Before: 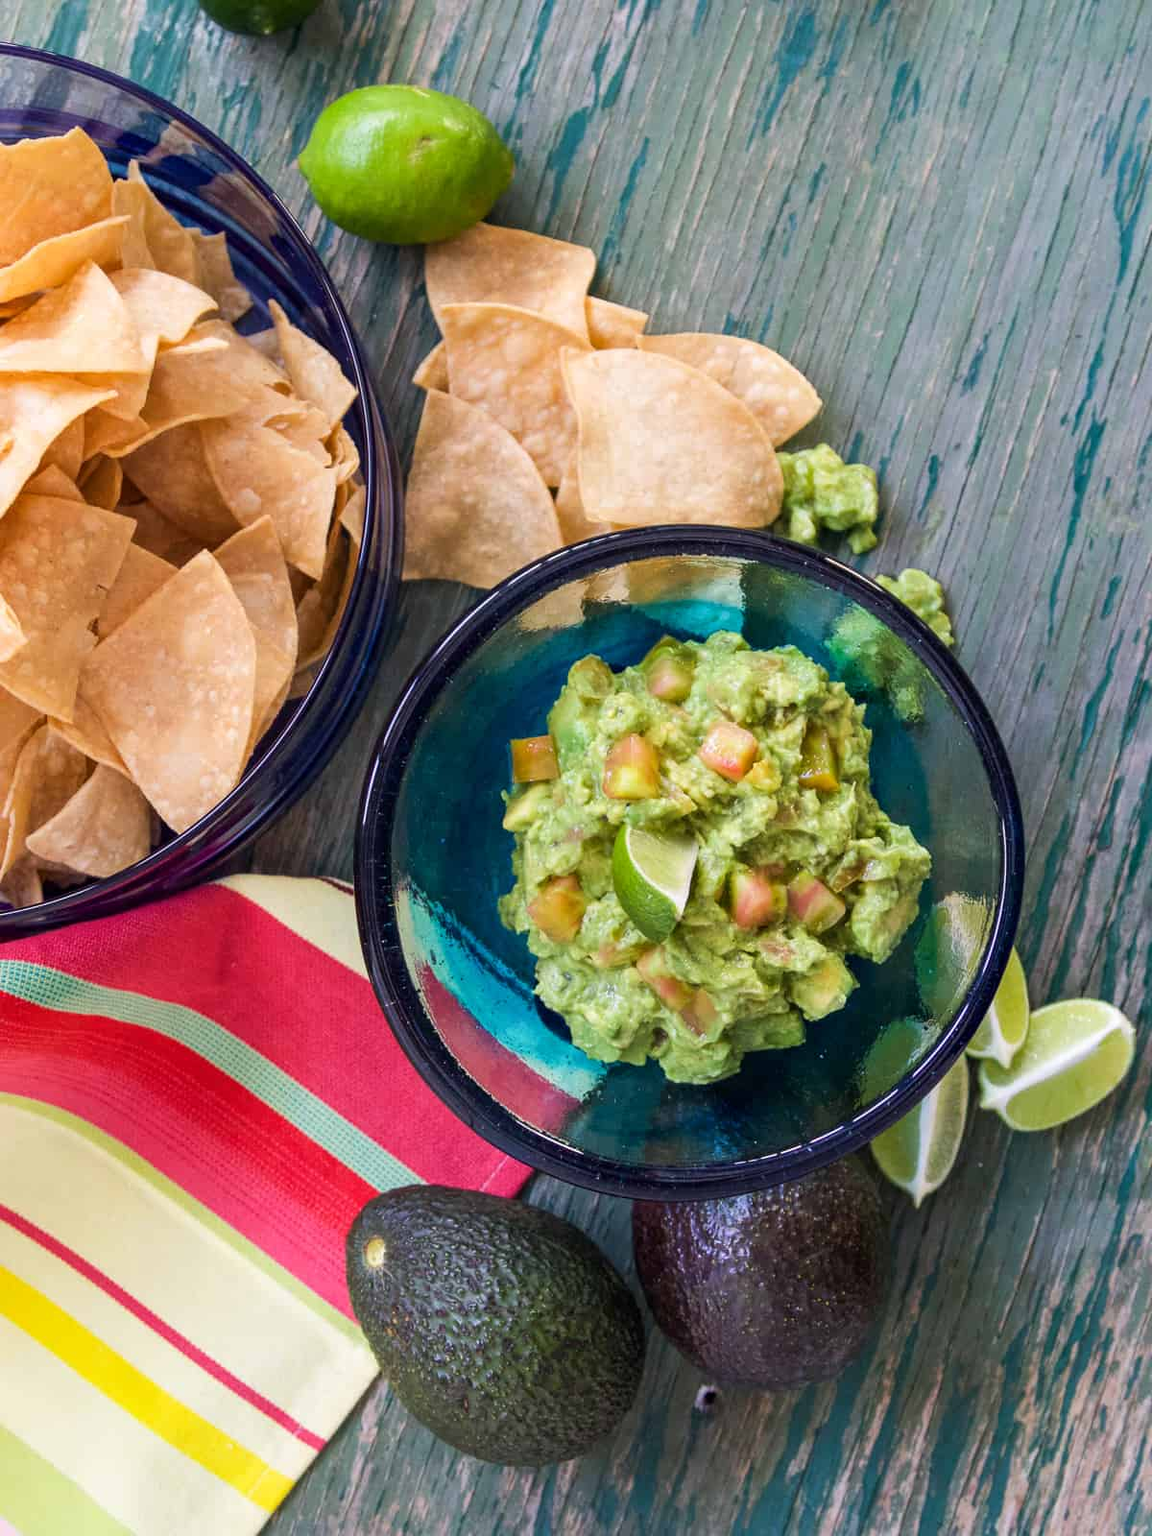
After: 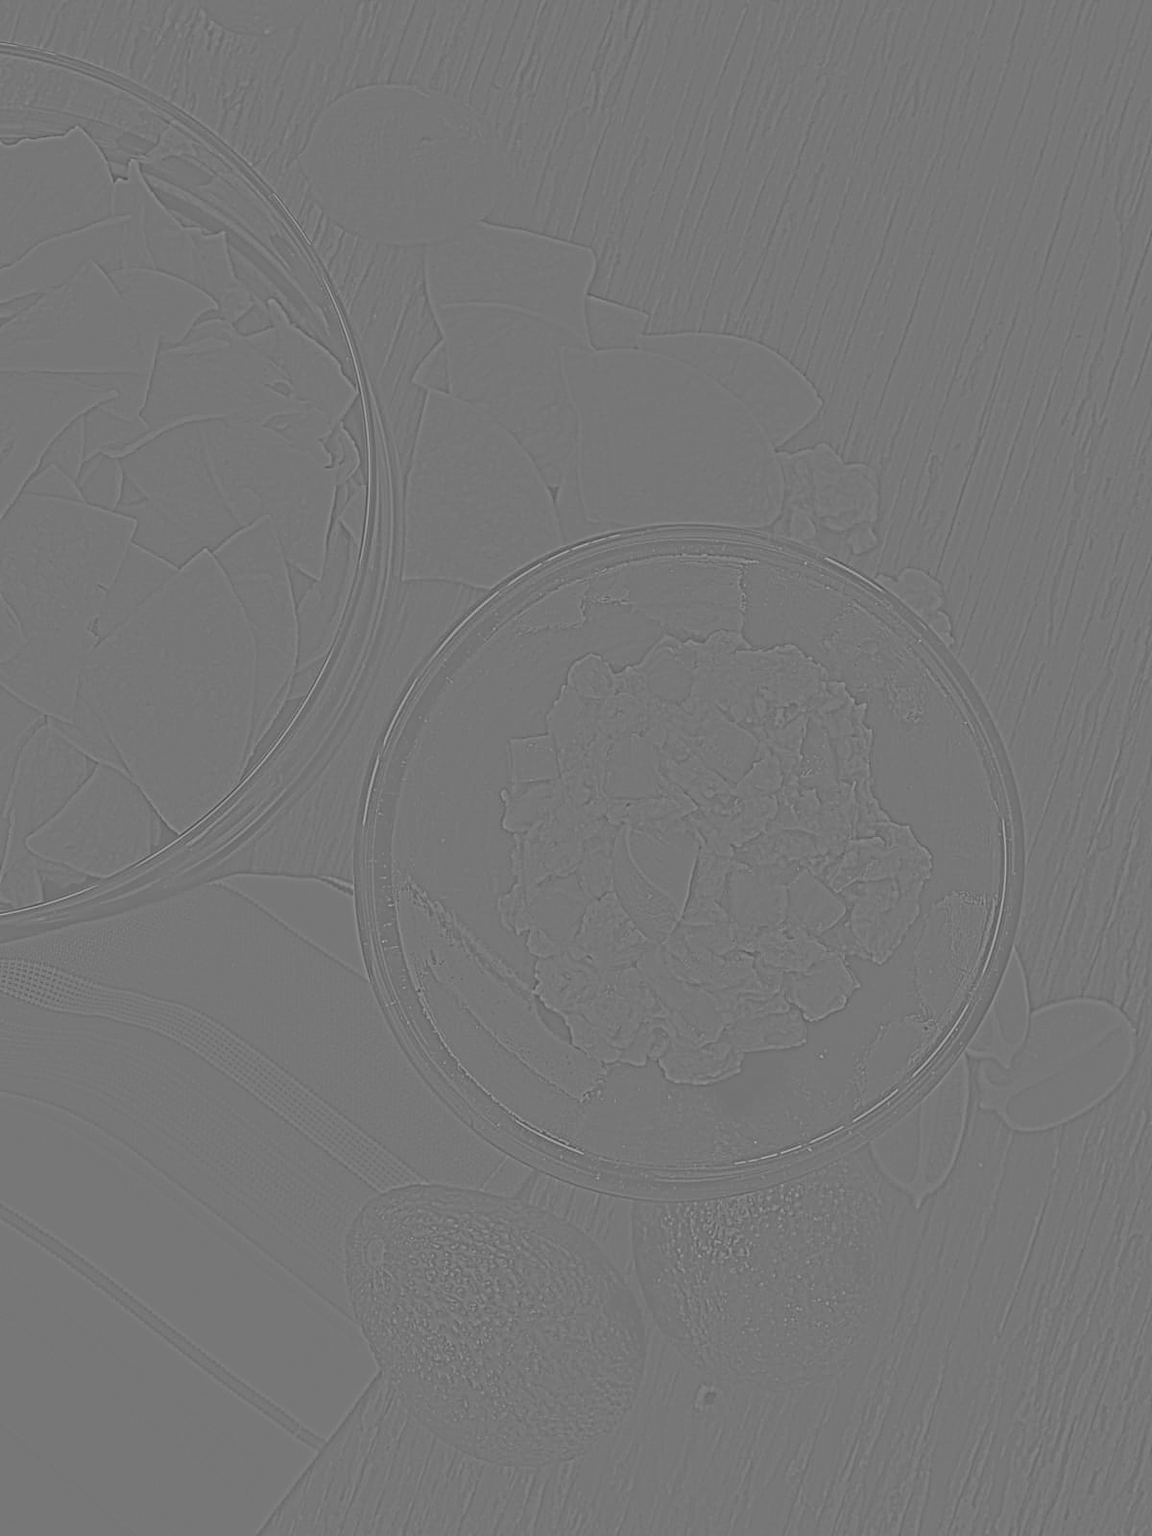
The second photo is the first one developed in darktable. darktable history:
exposure: black level correction 0.007, exposure 0.093 EV, compensate highlight preservation false
highpass: sharpness 5.84%, contrast boost 8.44%
